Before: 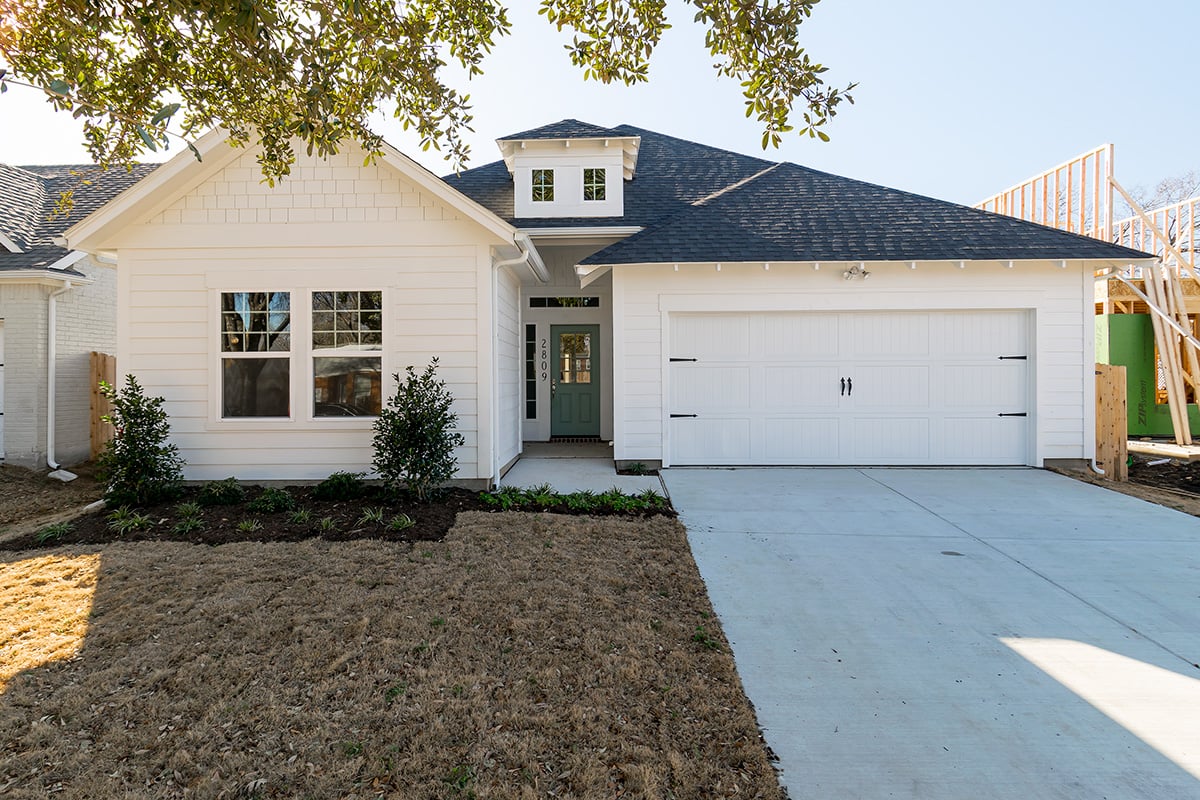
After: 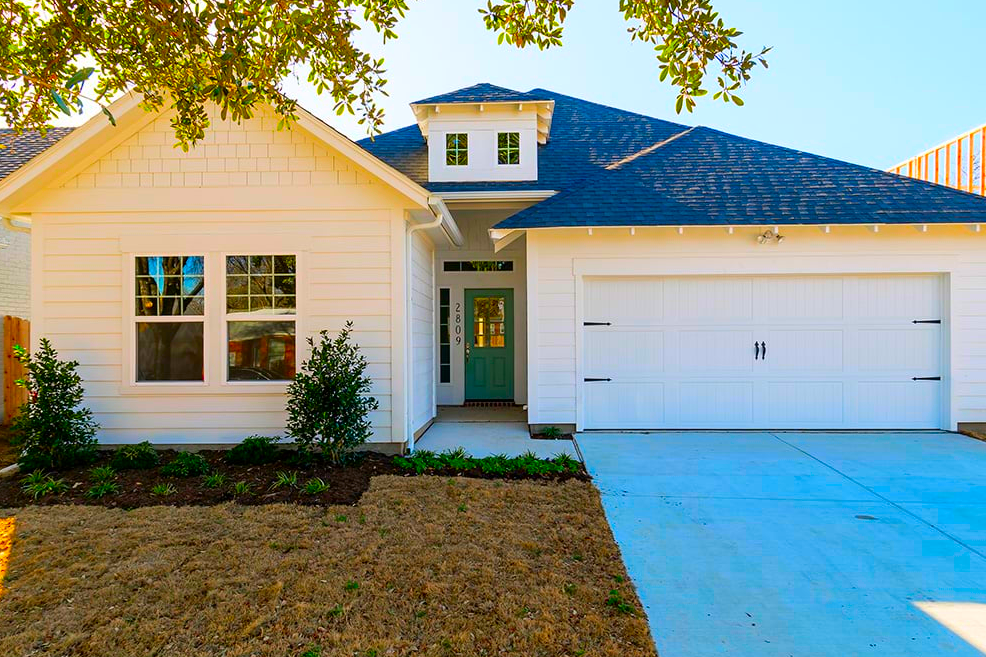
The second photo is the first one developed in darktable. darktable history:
color correction: saturation 3
crop and rotate: left 7.196%, top 4.574%, right 10.605%, bottom 13.178%
